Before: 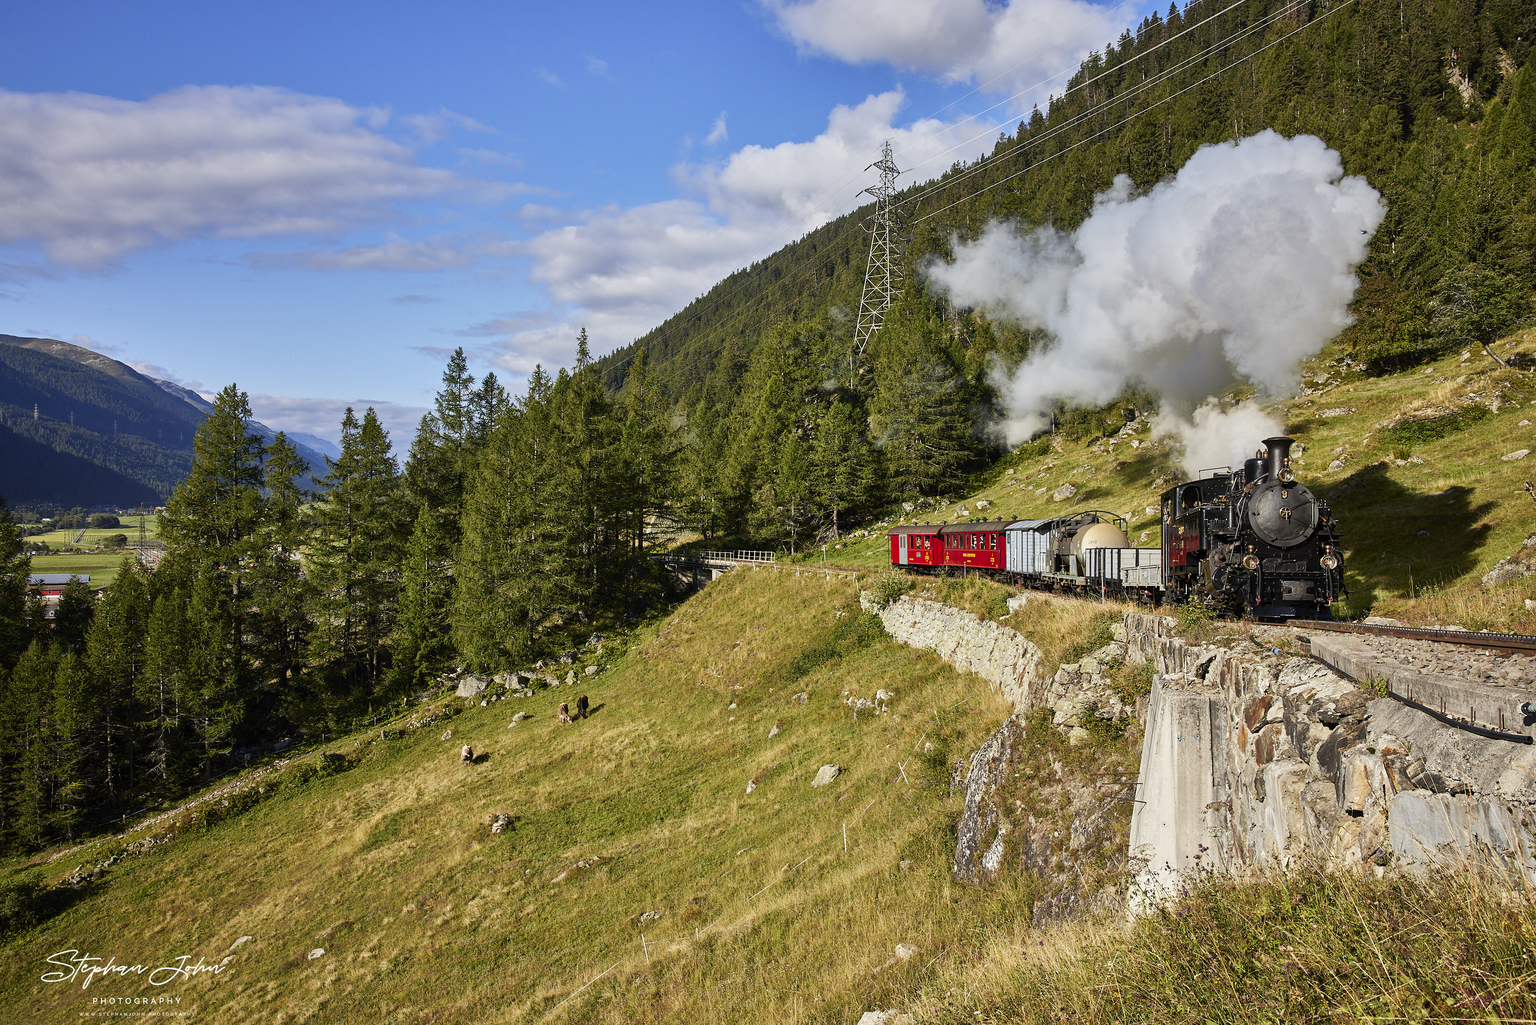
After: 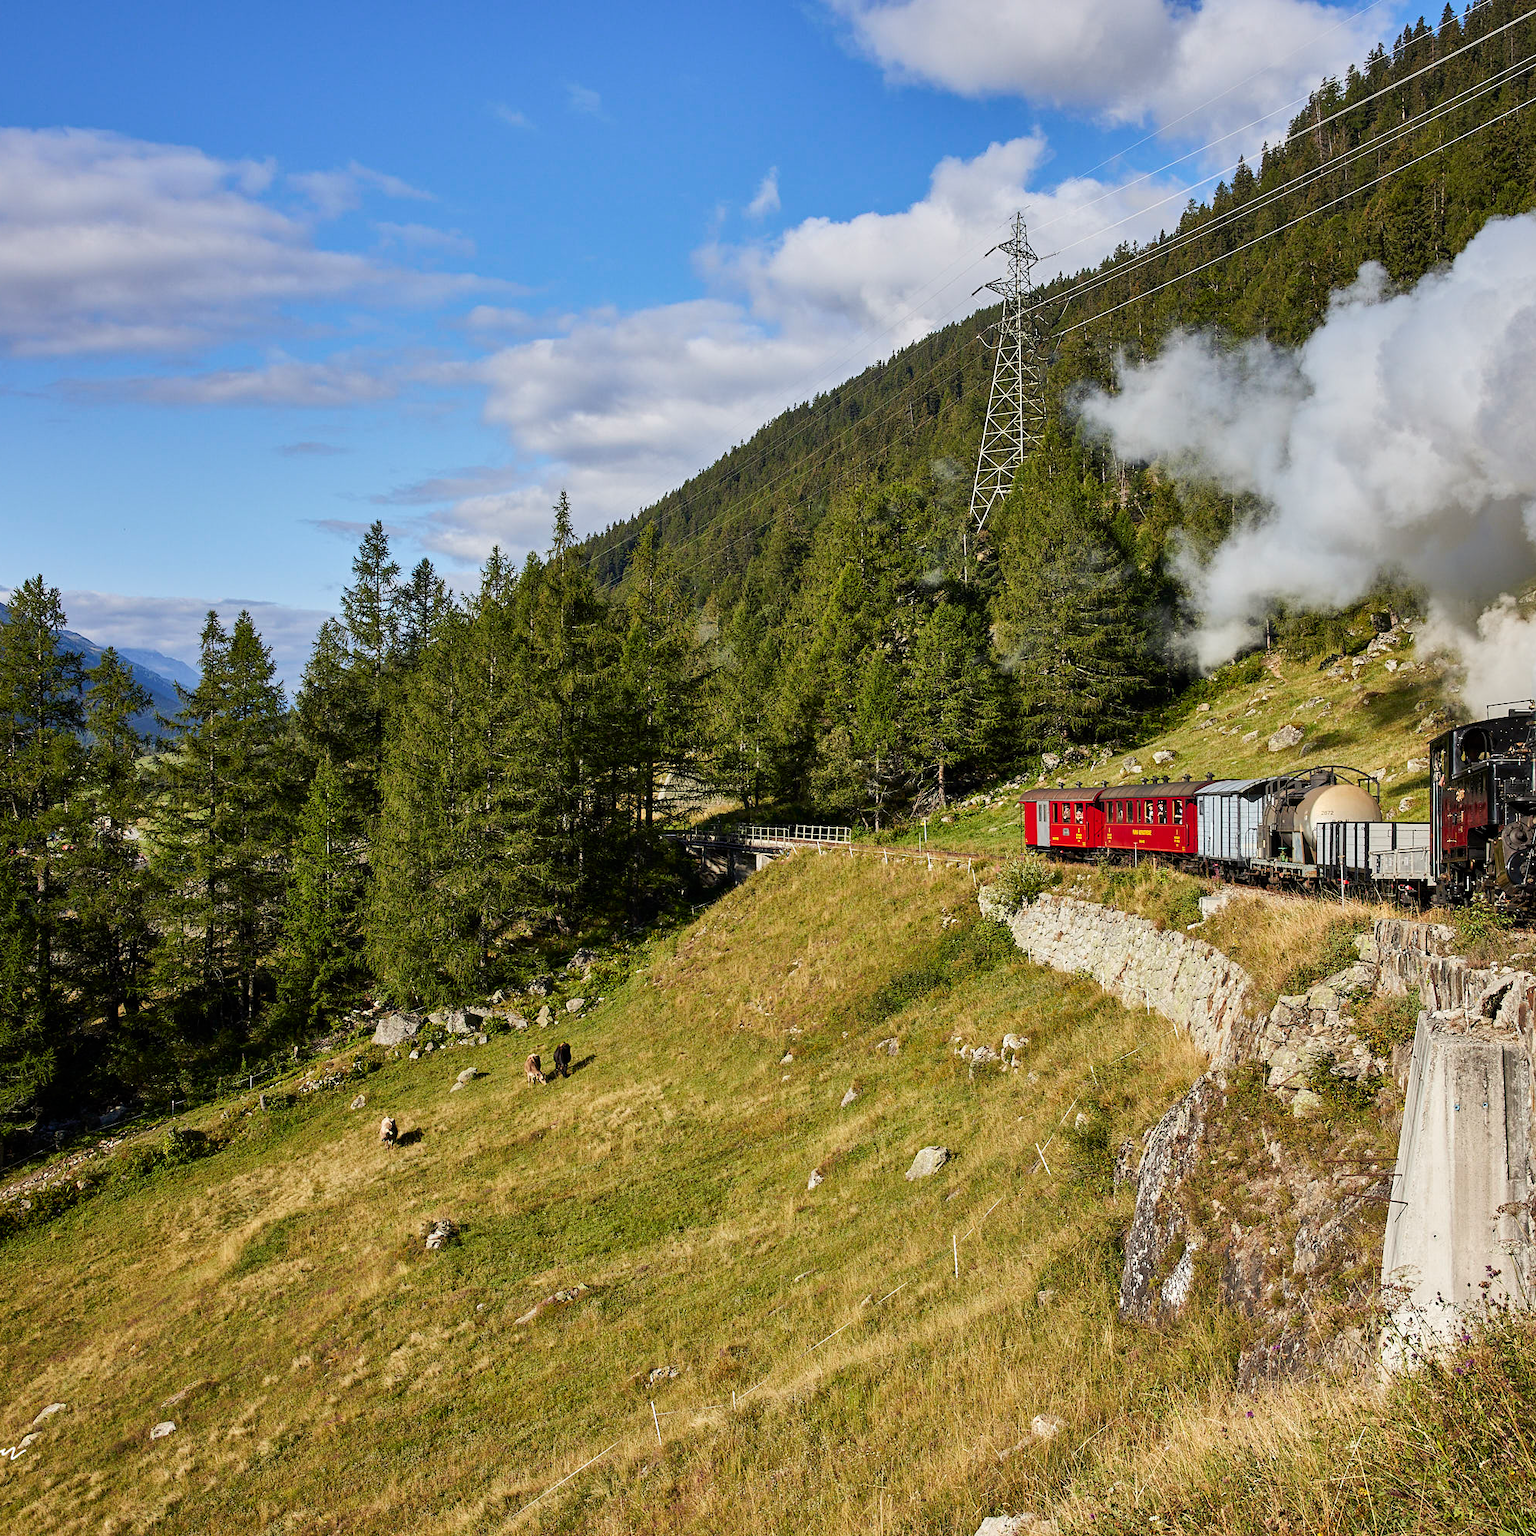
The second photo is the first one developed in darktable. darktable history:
crop and rotate: left 13.537%, right 19.796%
white balance: emerald 1
